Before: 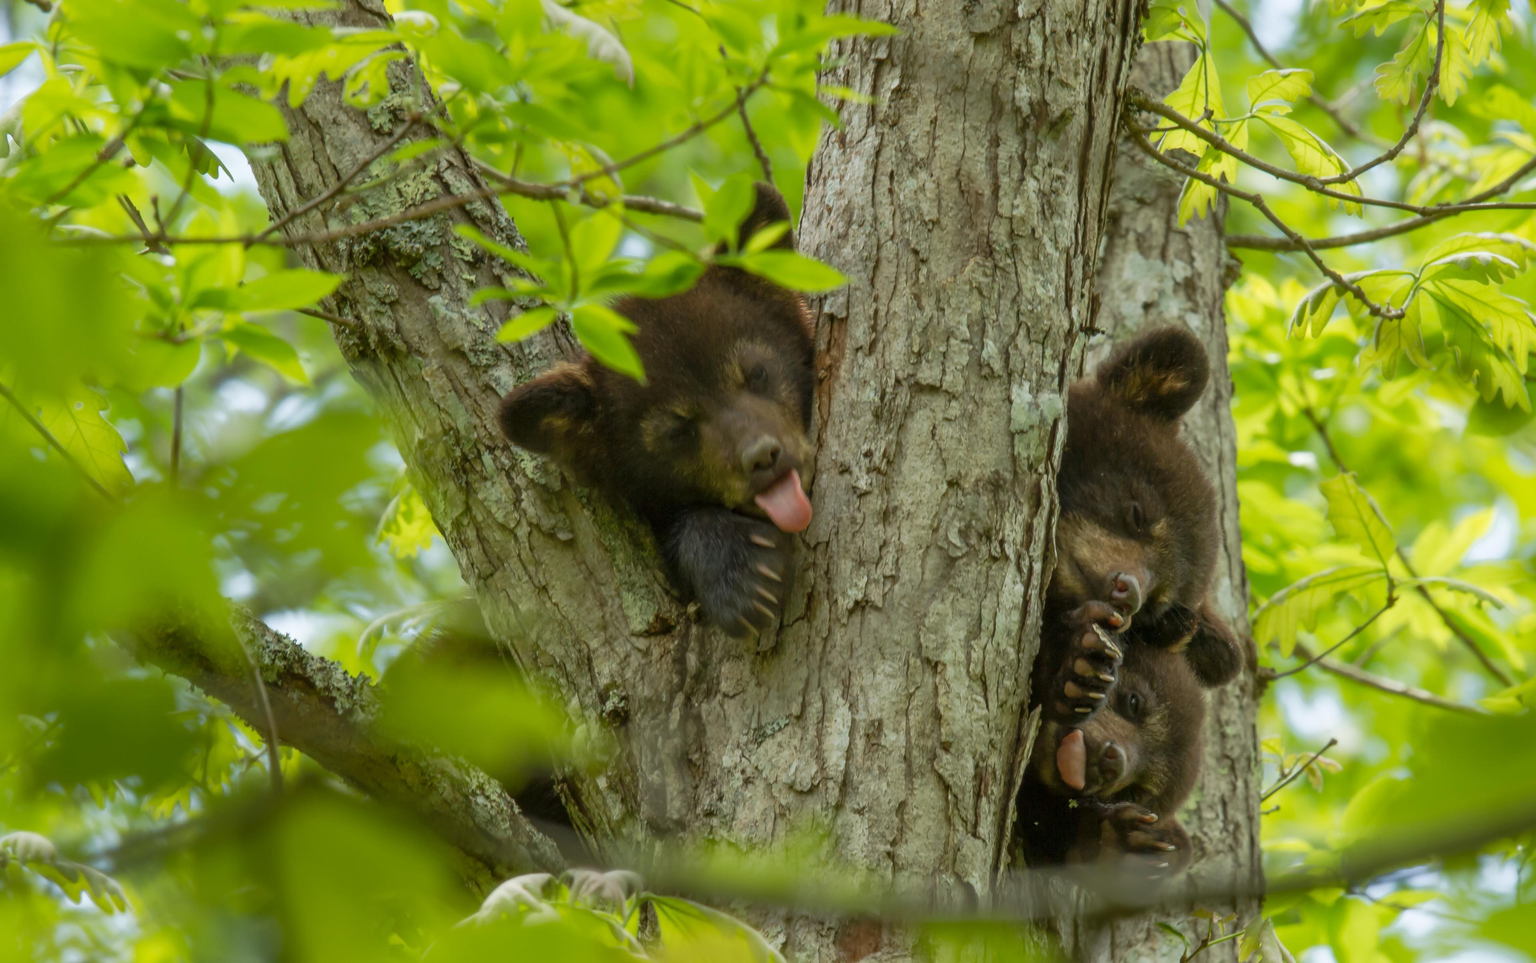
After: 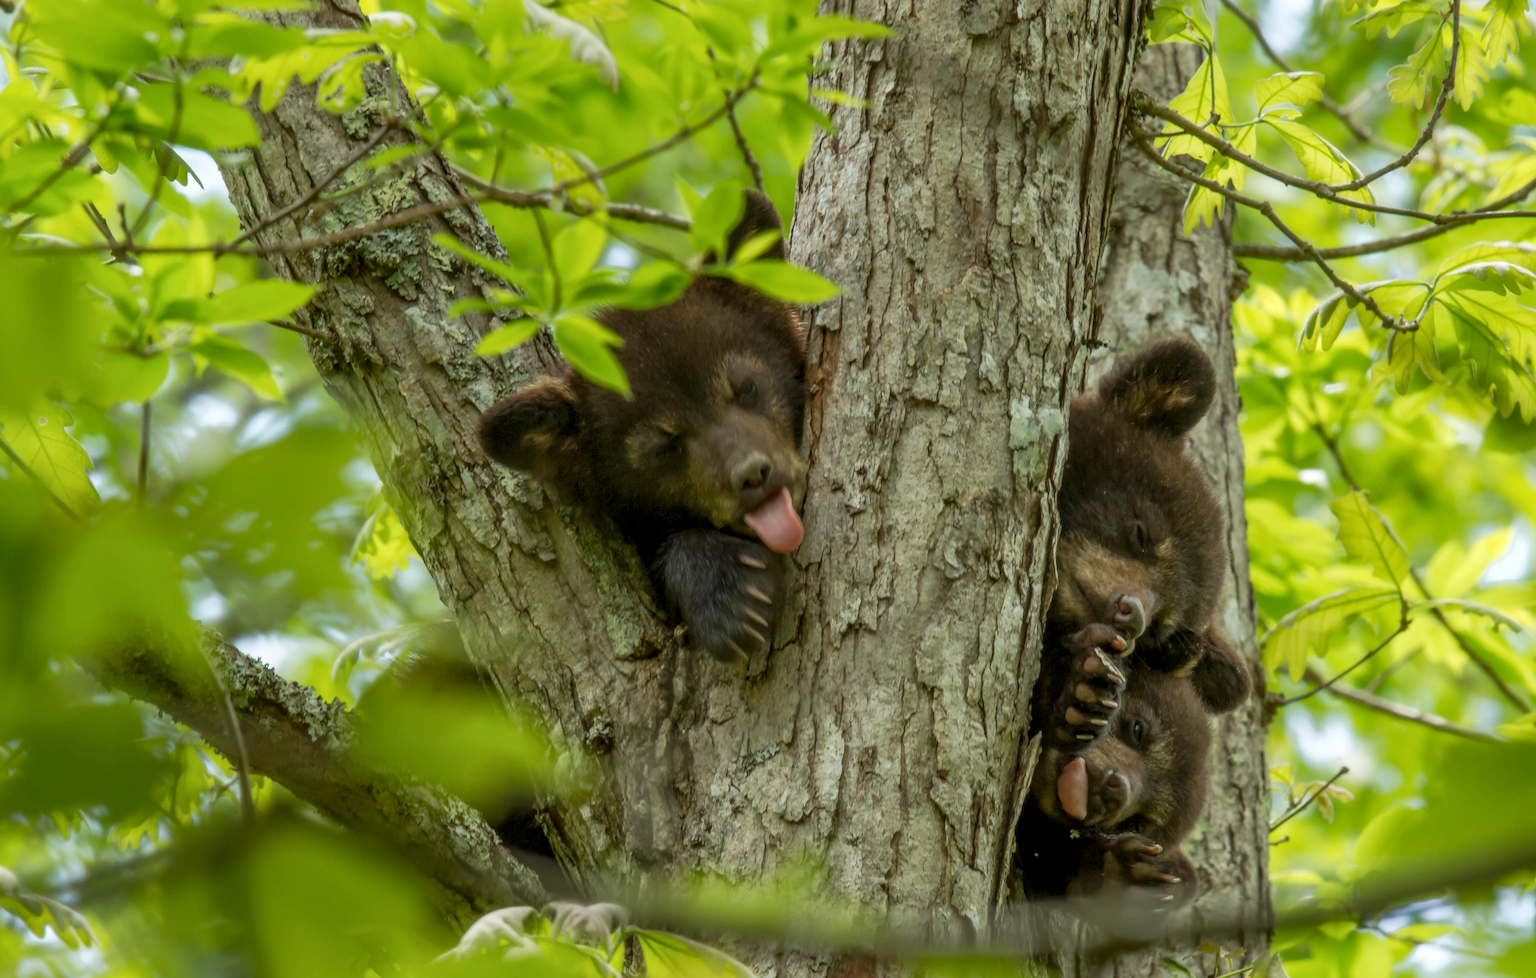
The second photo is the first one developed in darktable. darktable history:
crop and rotate: left 2.485%, right 1.155%, bottom 2.084%
local contrast: on, module defaults
